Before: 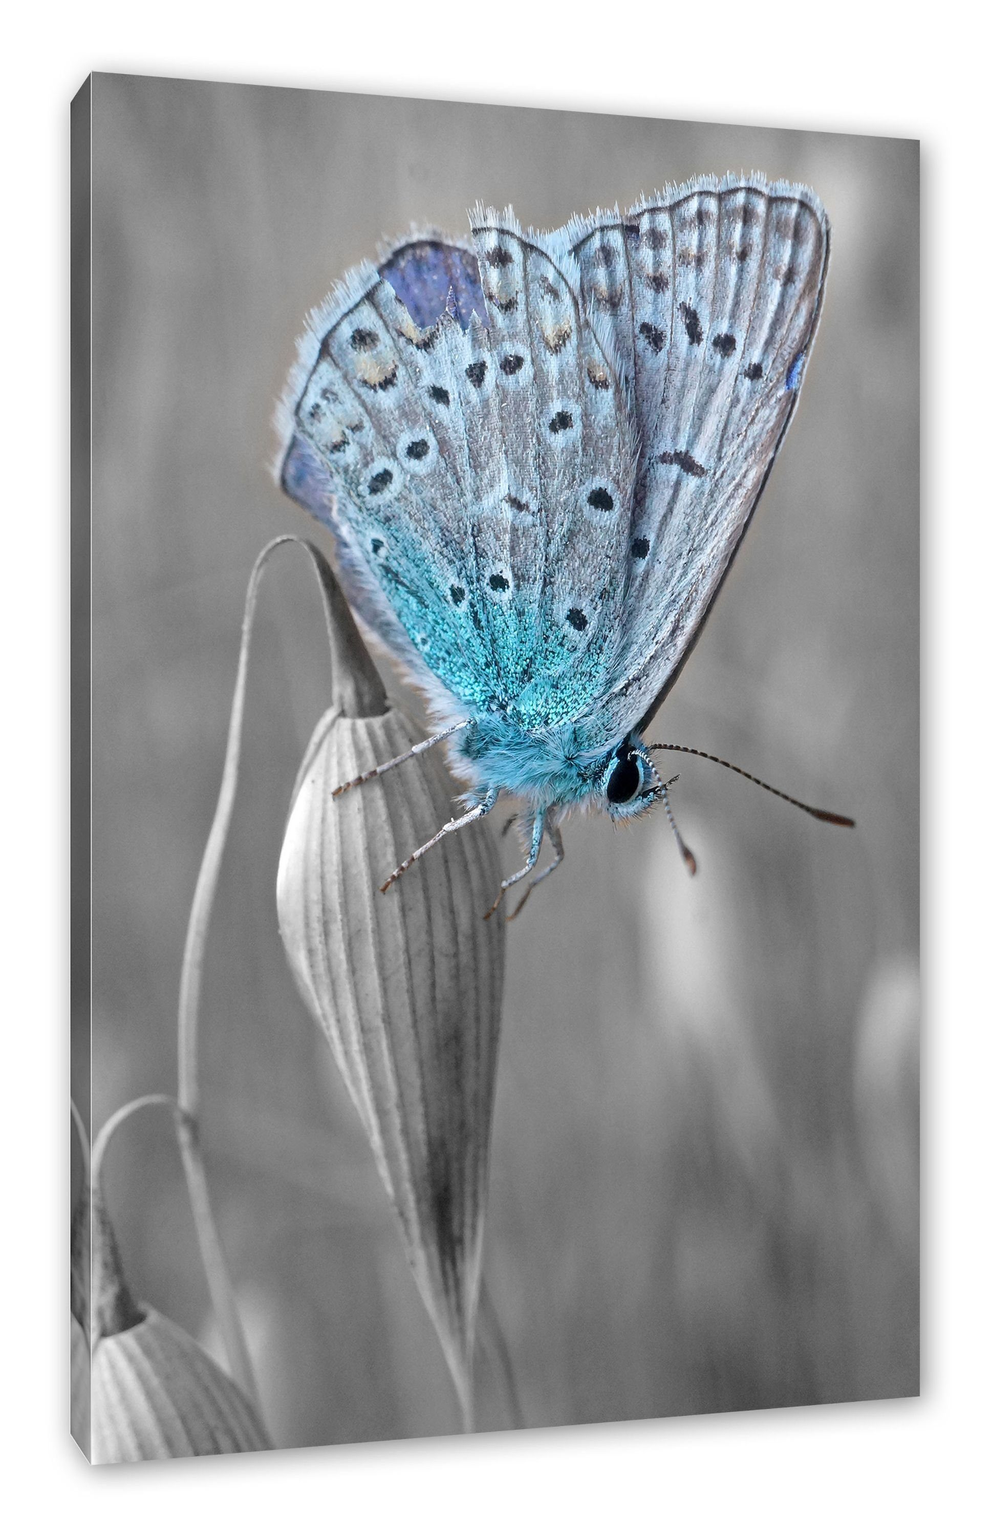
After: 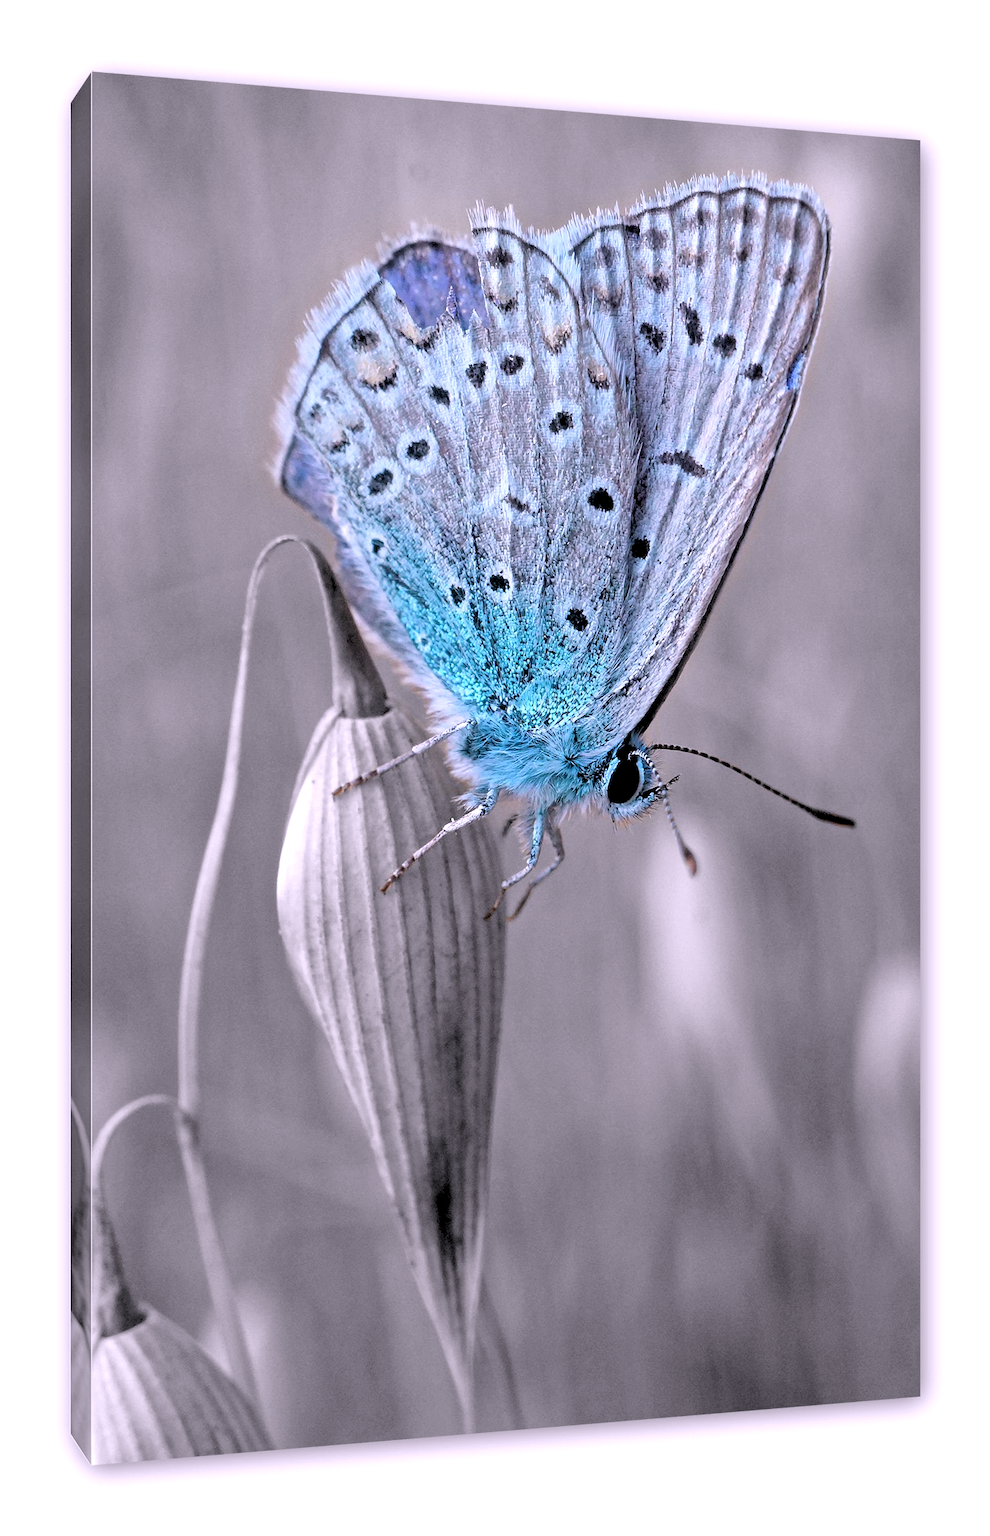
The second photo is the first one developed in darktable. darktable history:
rgb levels: levels [[0.029, 0.461, 0.922], [0, 0.5, 1], [0, 0.5, 1]]
white balance: red 1.066, blue 1.119
local contrast: mode bilateral grid, contrast 10, coarseness 25, detail 115%, midtone range 0.2
